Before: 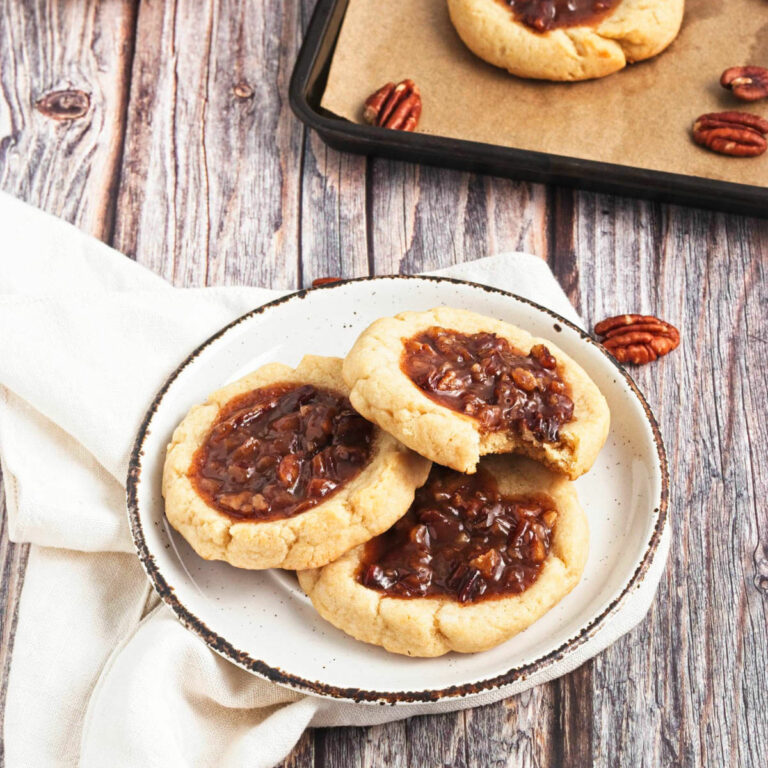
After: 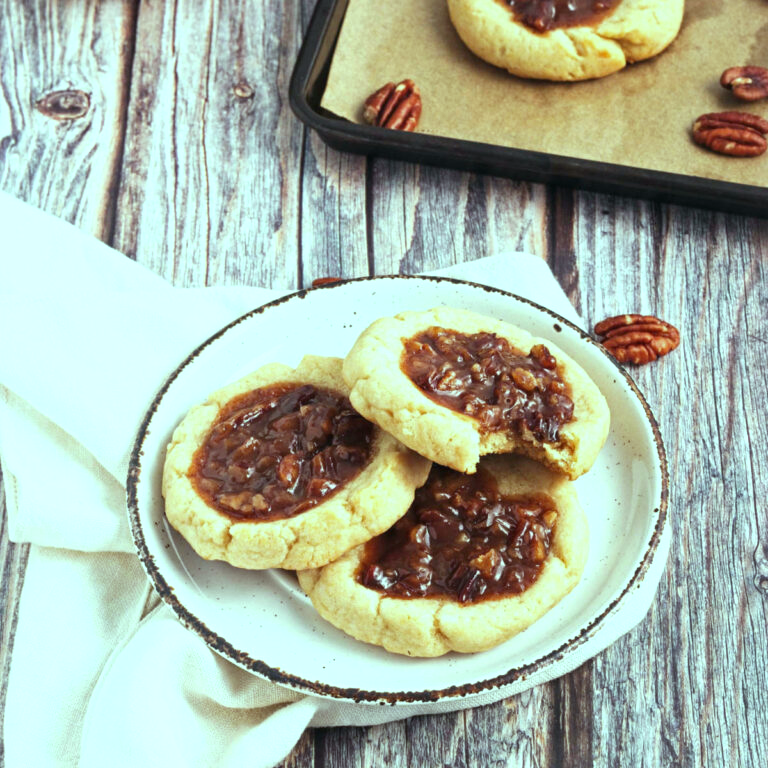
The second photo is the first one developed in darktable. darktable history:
color balance: mode lift, gamma, gain (sRGB), lift [0.997, 0.979, 1.021, 1.011], gamma [1, 1.084, 0.916, 0.998], gain [1, 0.87, 1.13, 1.101], contrast 4.55%, contrast fulcrum 38.24%, output saturation 104.09%
